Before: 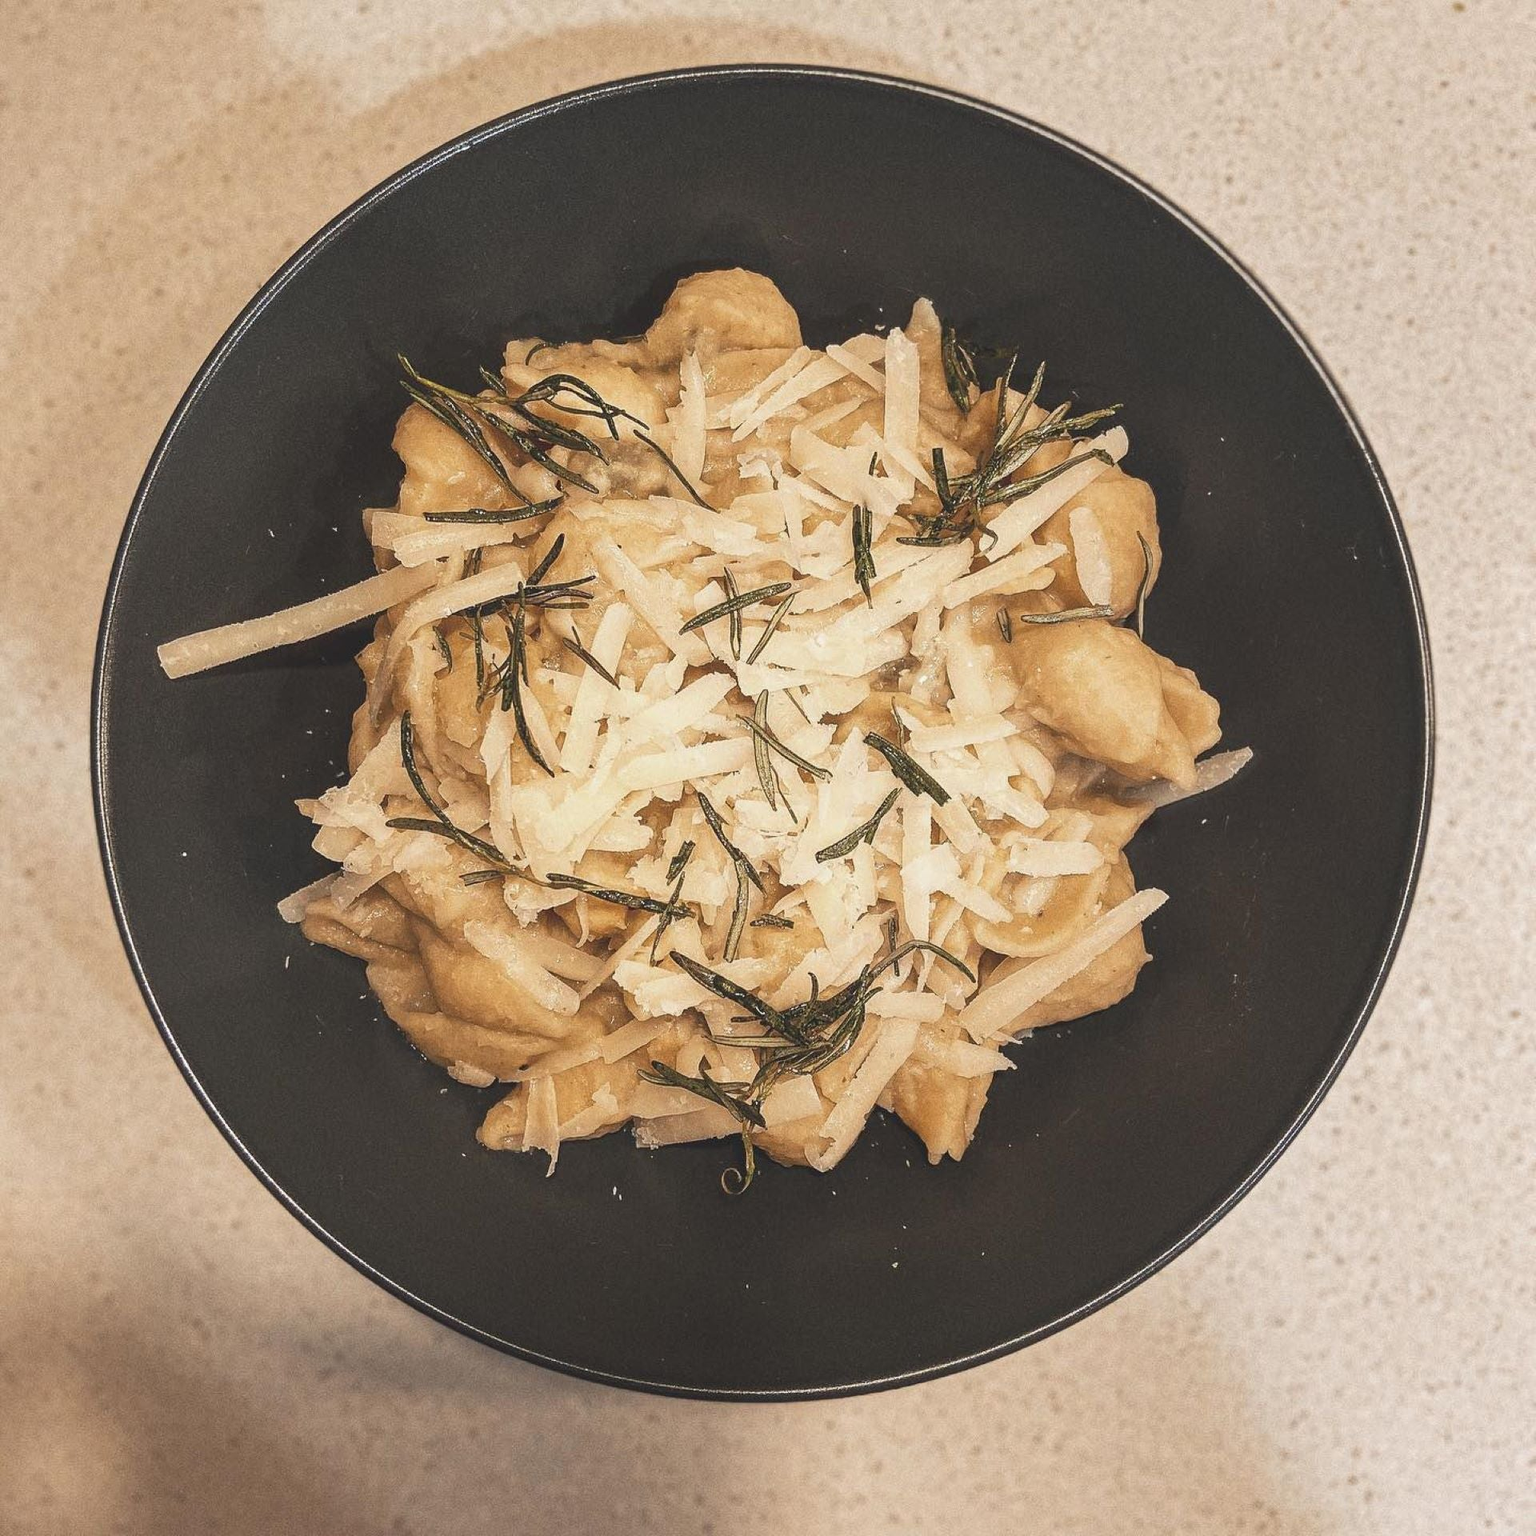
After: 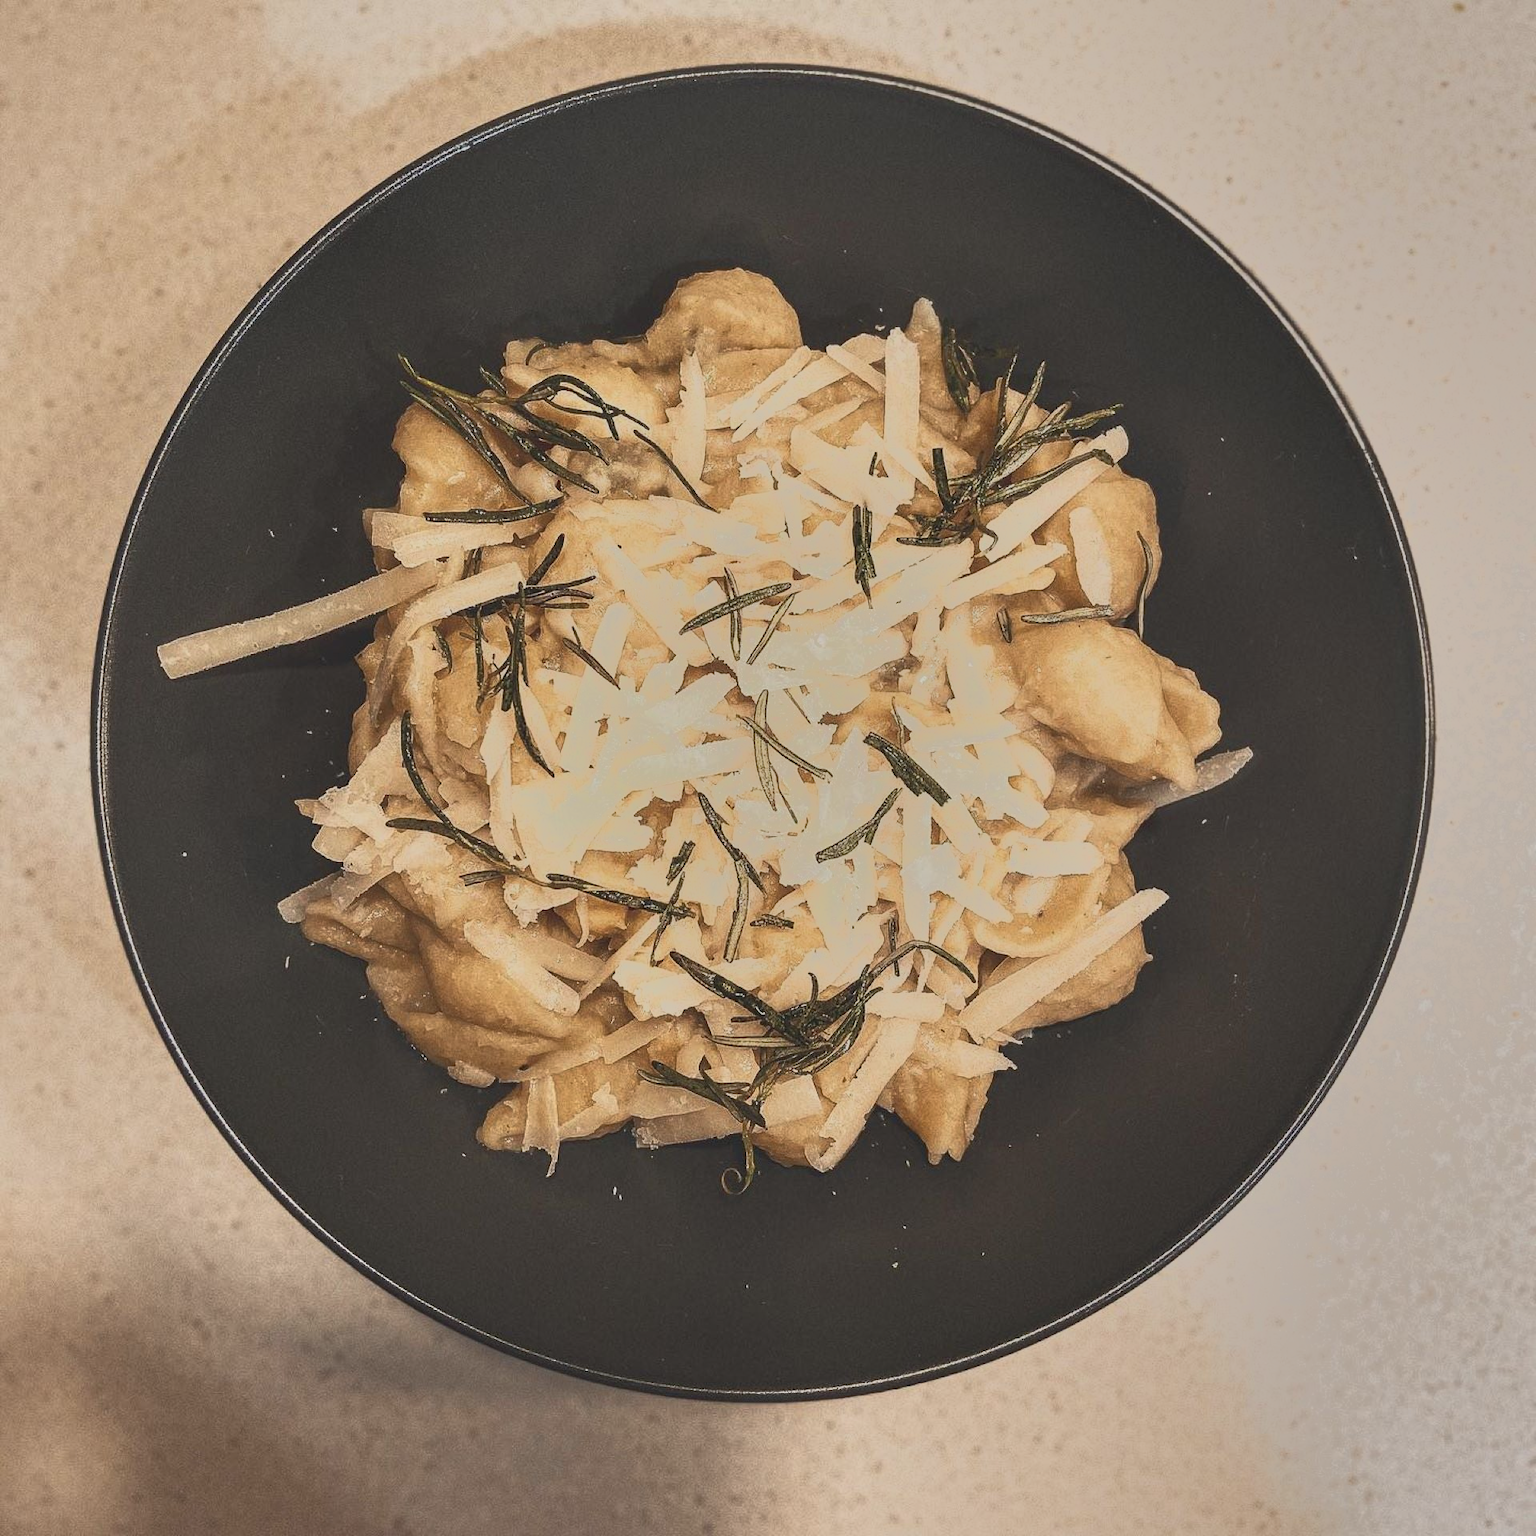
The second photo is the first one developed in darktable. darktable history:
tone equalizer: -7 EV -0.63 EV, -6 EV 1 EV, -5 EV -0.45 EV, -4 EV 0.43 EV, -3 EV 0.41 EV, -2 EV 0.15 EV, -1 EV -0.15 EV, +0 EV -0.39 EV, smoothing diameter 25%, edges refinement/feathering 10, preserve details guided filter
contrast brightness saturation: contrast -0.08, brightness -0.04, saturation -0.11
